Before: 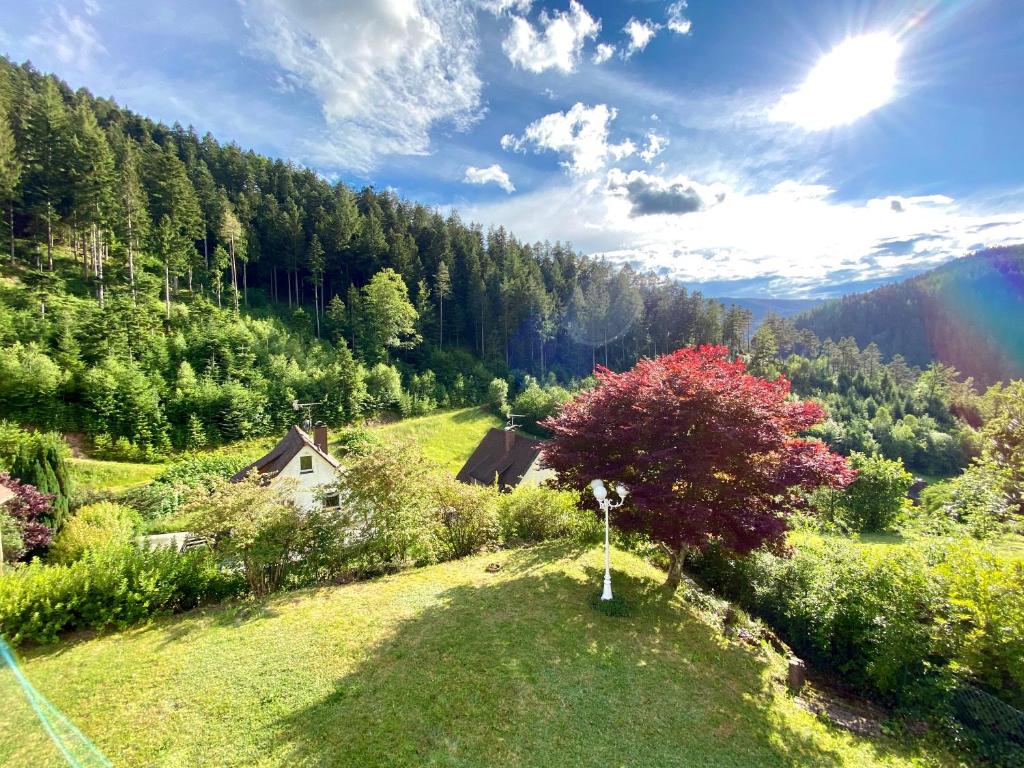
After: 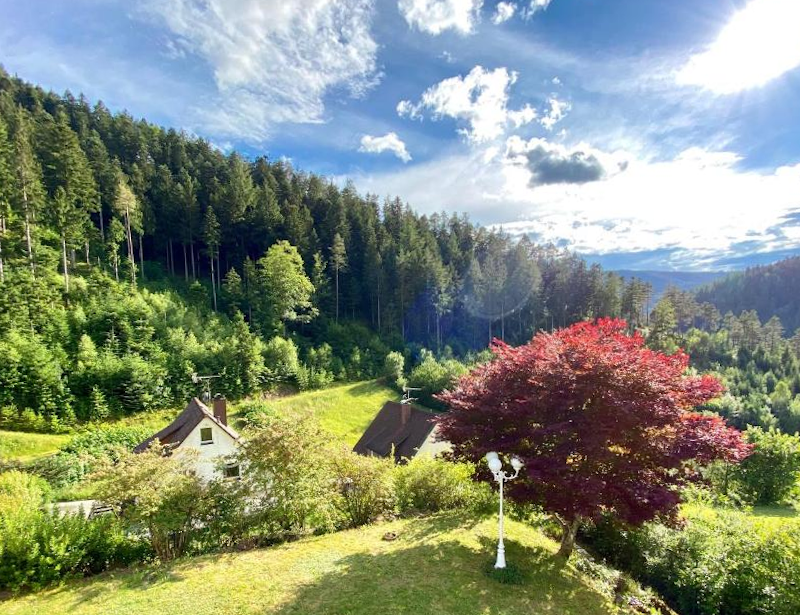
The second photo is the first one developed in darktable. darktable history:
crop and rotate: left 7.196%, top 4.574%, right 10.605%, bottom 13.178%
rotate and perspective: rotation 0.074°, lens shift (vertical) 0.096, lens shift (horizontal) -0.041, crop left 0.043, crop right 0.952, crop top 0.024, crop bottom 0.979
